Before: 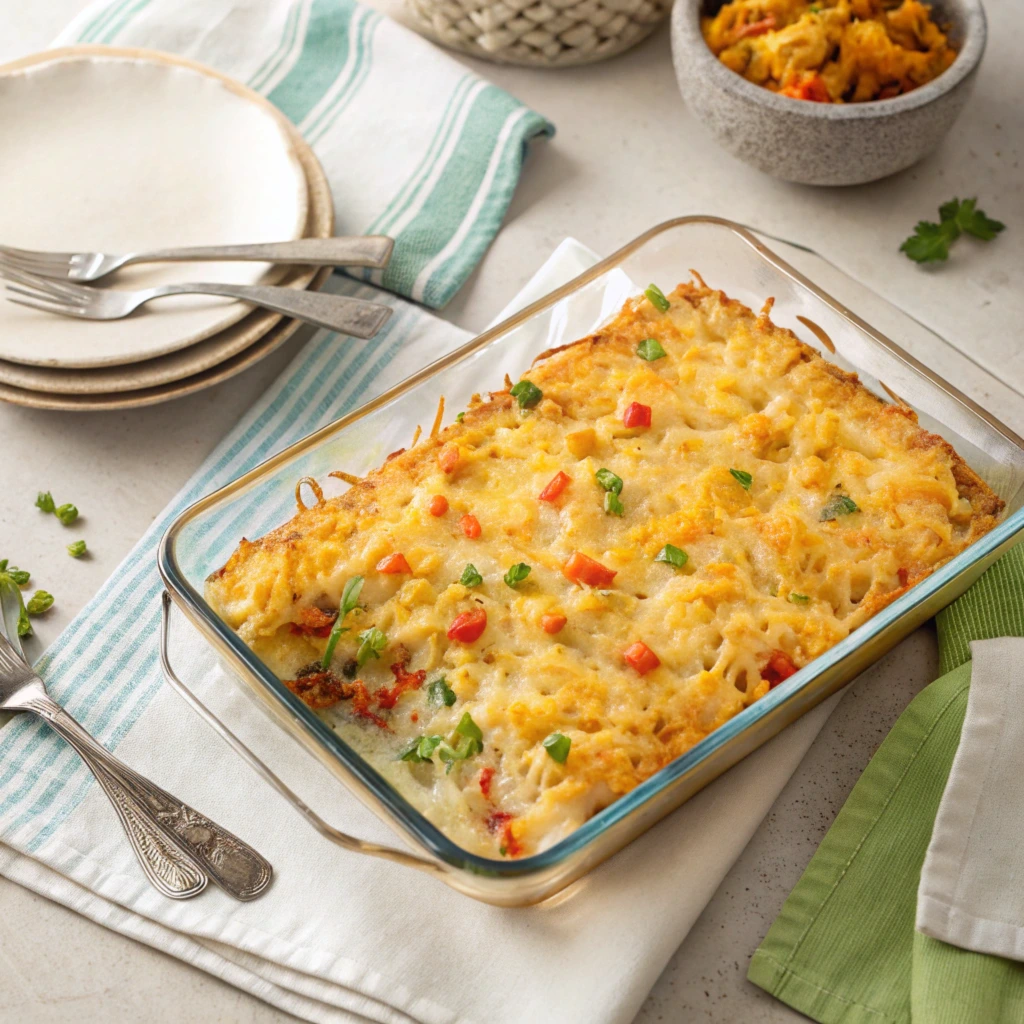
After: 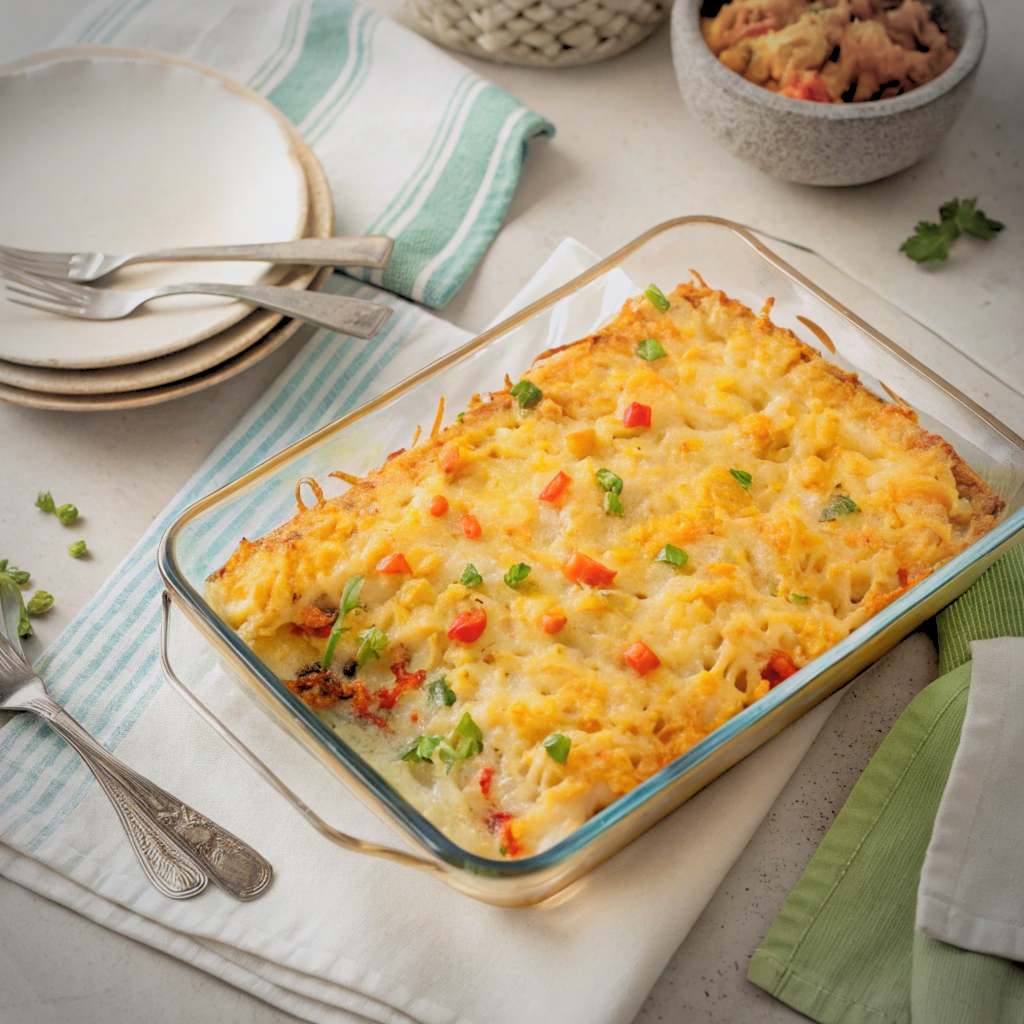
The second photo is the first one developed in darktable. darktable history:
rgb levels: preserve colors sum RGB, levels [[0.038, 0.433, 0.934], [0, 0.5, 1], [0, 0.5, 1]]
vignetting: on, module defaults
